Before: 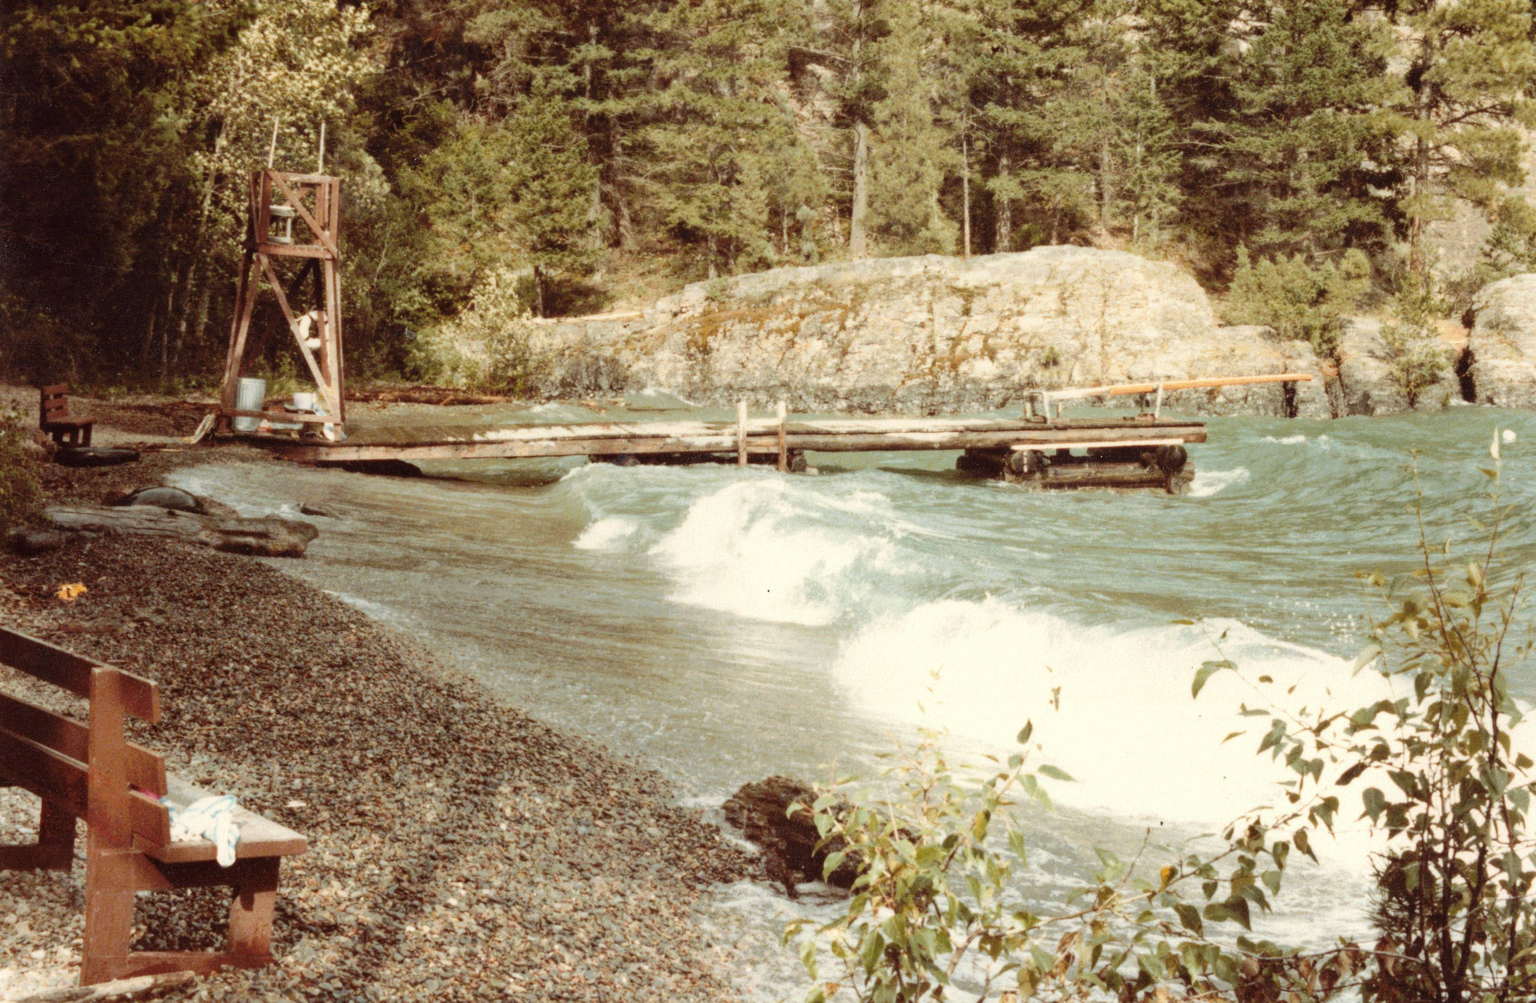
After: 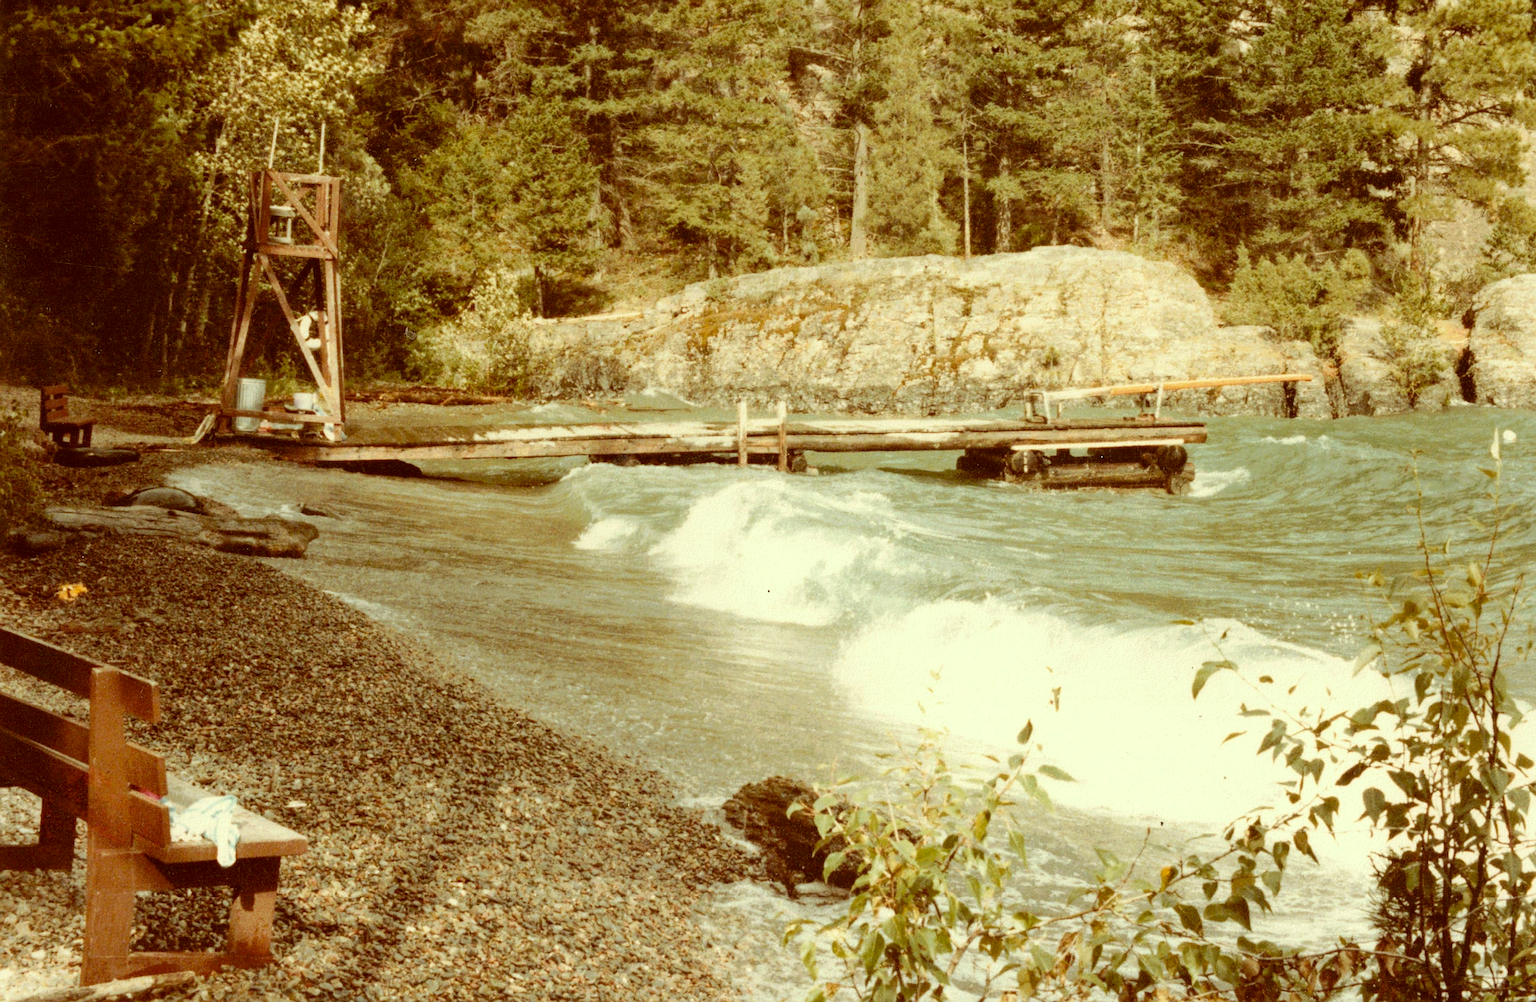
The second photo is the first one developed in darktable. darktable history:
sharpen: on, module defaults
color correction: highlights a* -5.94, highlights b* 9.48, shadows a* 10.12, shadows b* 23.94
